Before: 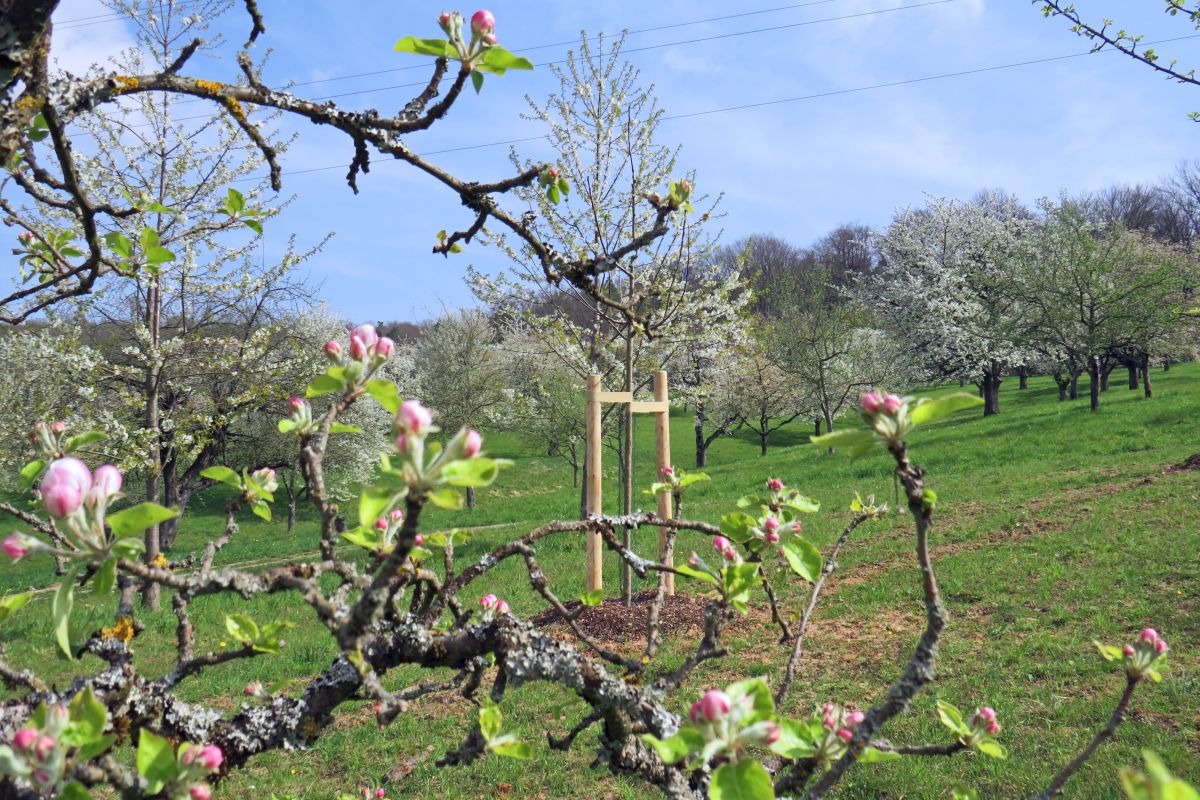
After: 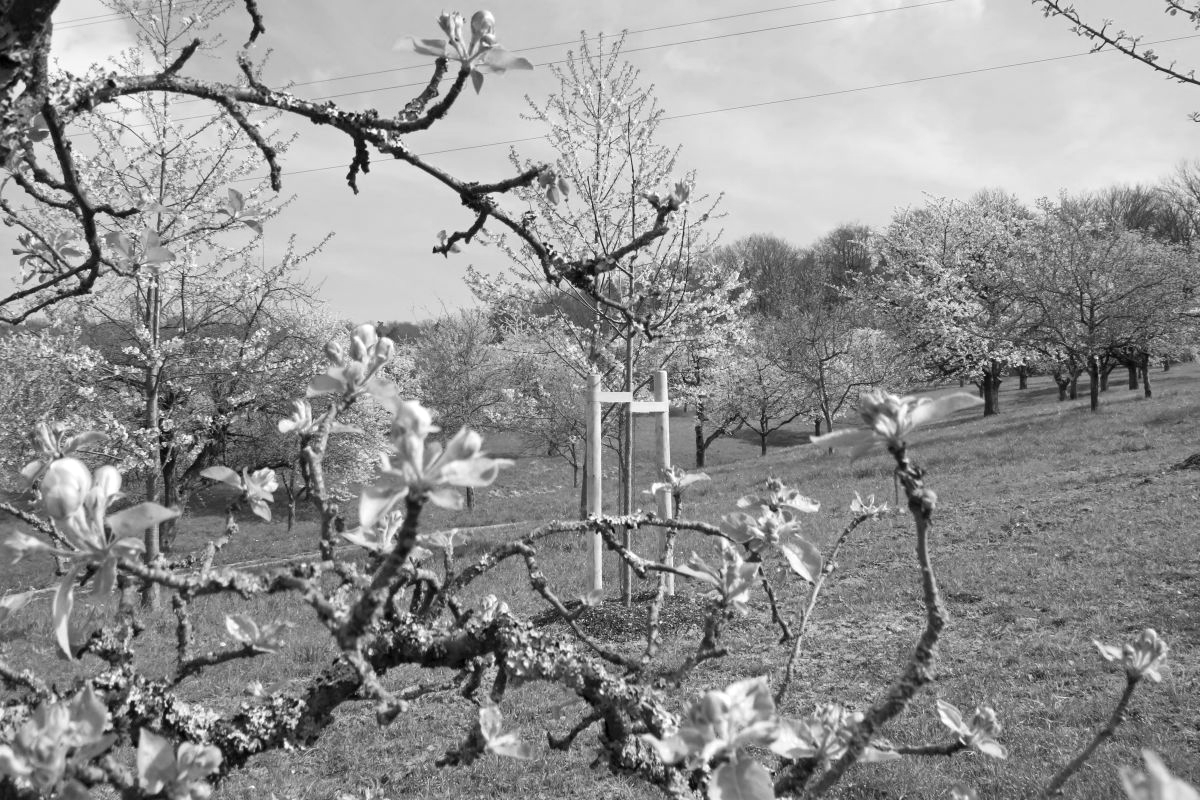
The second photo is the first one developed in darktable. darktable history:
color balance rgb: perceptual saturation grading › global saturation 10%, global vibrance 10%
exposure: exposure 0.2 EV, compensate highlight preservation false
monochrome: on, module defaults
